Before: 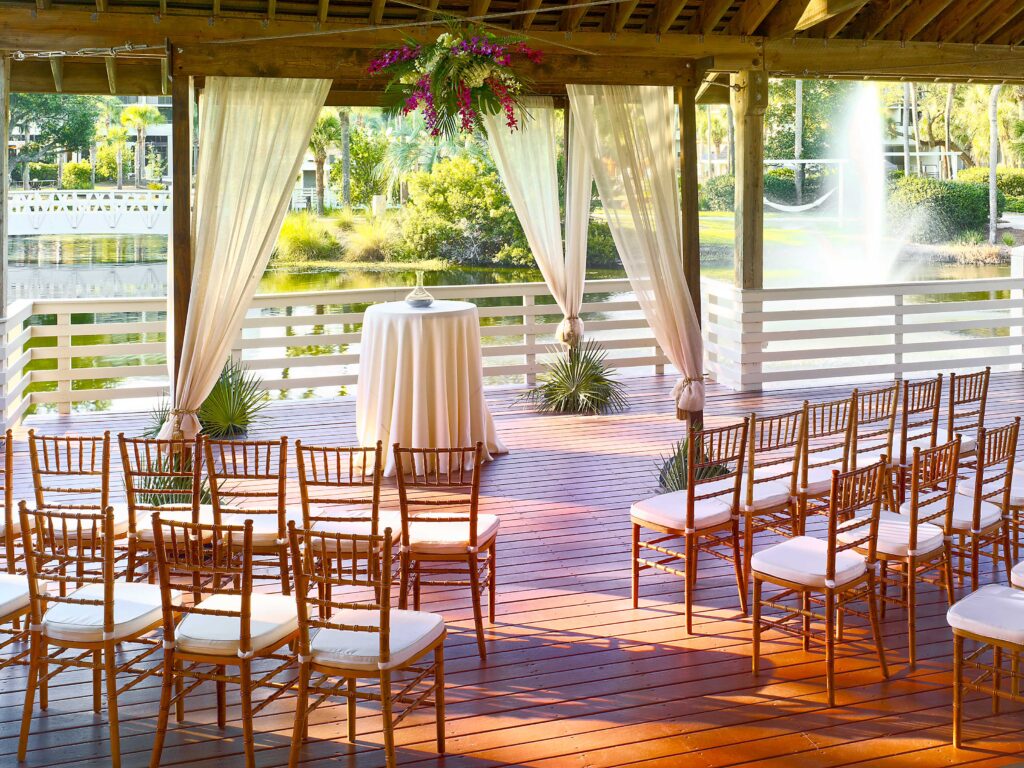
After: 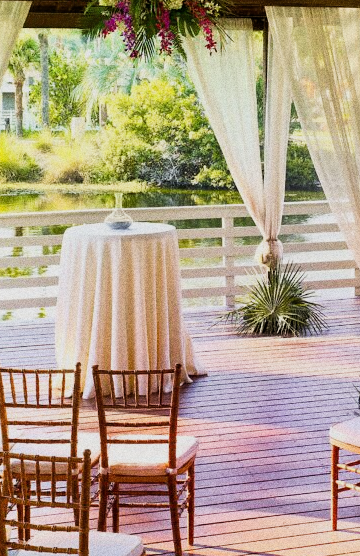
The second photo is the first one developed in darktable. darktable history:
grain: coarseness 0.09 ISO, strength 40%
filmic rgb: black relative exposure -5 EV, hardness 2.88, contrast 1.3, highlights saturation mix -30%
crop and rotate: left 29.476%, top 10.214%, right 35.32%, bottom 17.333%
